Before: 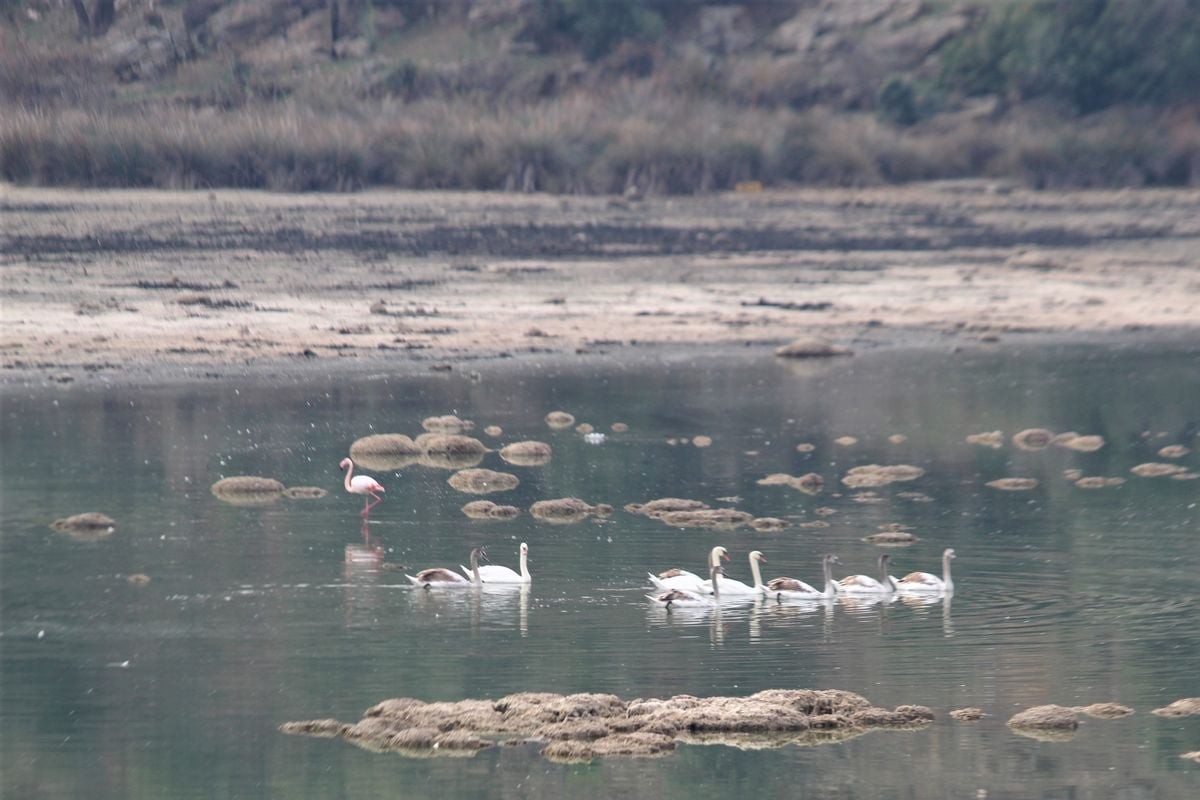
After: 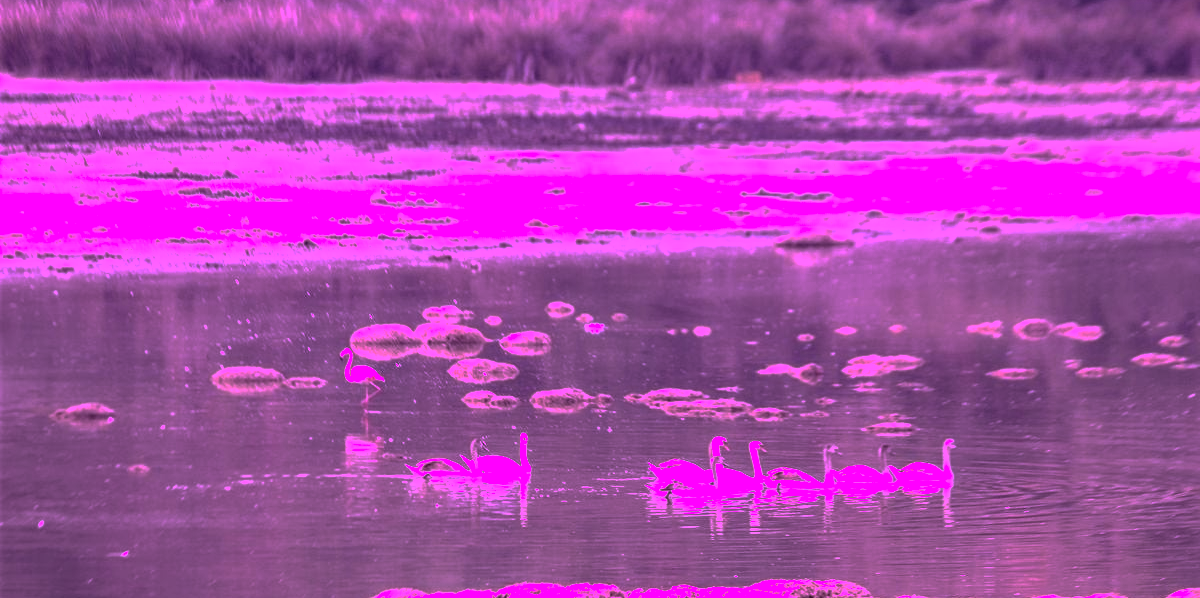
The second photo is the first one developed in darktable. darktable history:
local contrast: highlights 39%, shadows 63%, detail 137%, midtone range 0.52
base curve: curves: ch0 [(0, 0) (0.841, 0.609) (1, 1)], preserve colors none
color calibration: illuminant custom, x 0.262, y 0.52, temperature 7041.77 K
crop: top 13.825%, bottom 11.303%
tone equalizer: -8 EV -0.718 EV, -7 EV -0.69 EV, -6 EV -0.571 EV, -5 EV -0.385 EV, -3 EV 0.405 EV, -2 EV 0.6 EV, -1 EV 0.699 EV, +0 EV 0.757 EV
